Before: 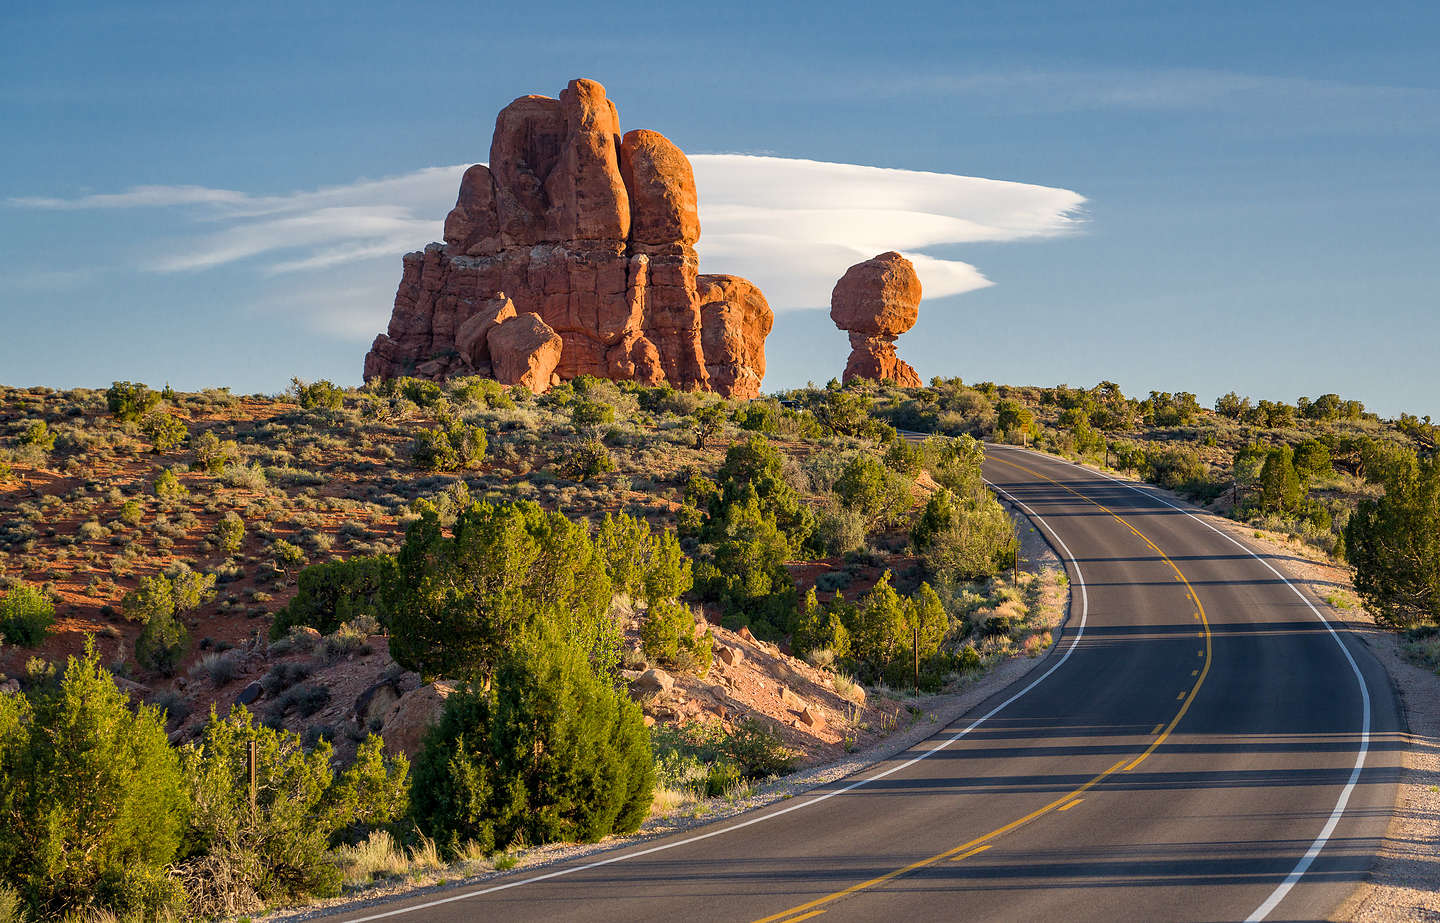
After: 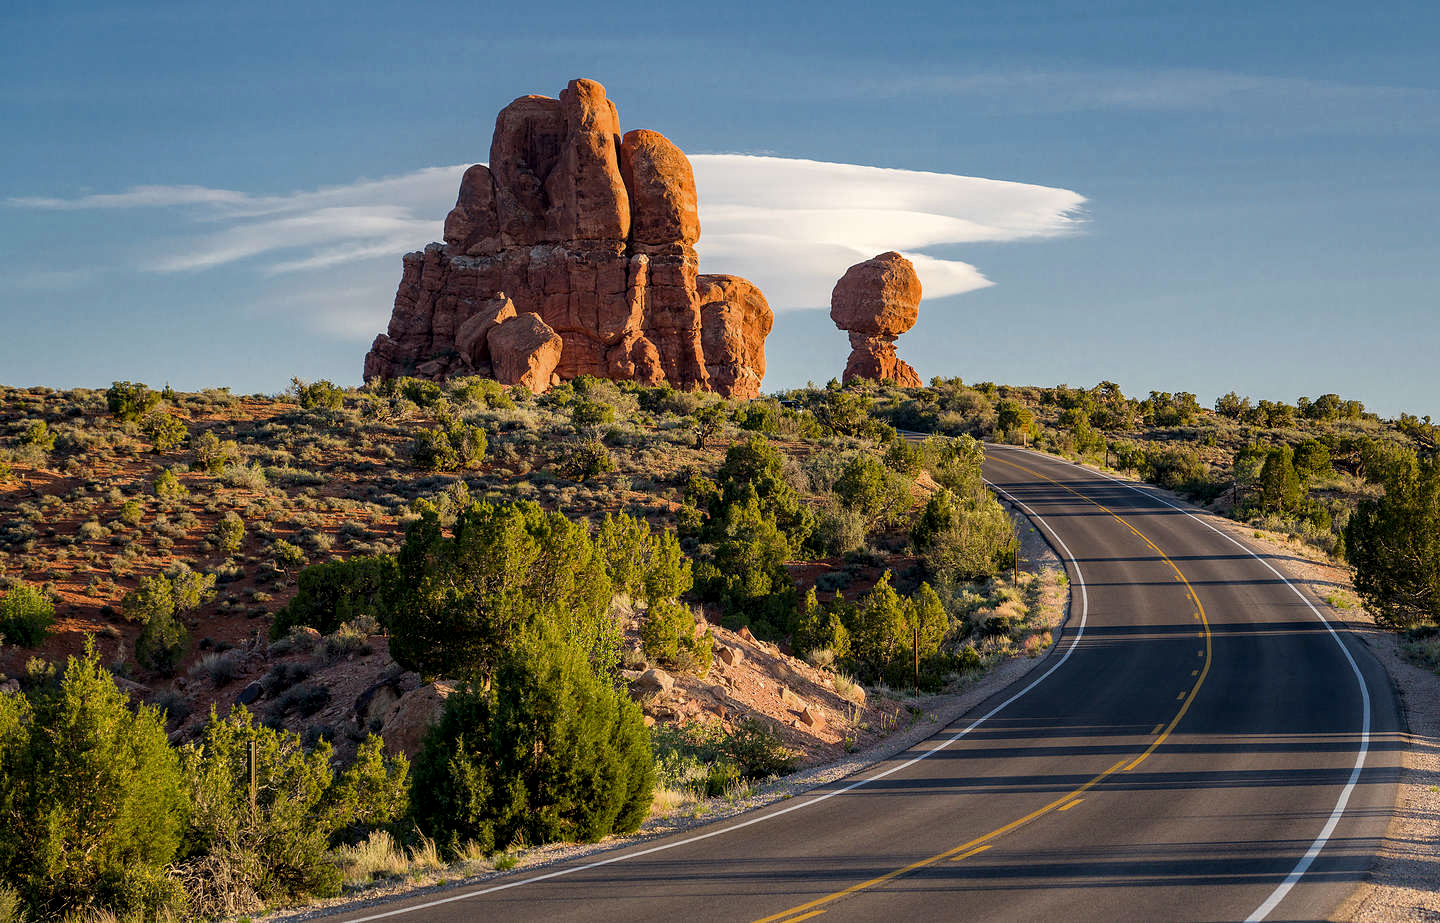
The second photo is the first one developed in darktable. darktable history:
tone equalizer: -8 EV -0.408 EV, -7 EV -0.382 EV, -6 EV -0.308 EV, -5 EV -0.256 EV, -3 EV 0.212 EV, -2 EV 0.317 EV, -1 EV 0.369 EV, +0 EV 0.427 EV, mask exposure compensation -0.488 EV
local contrast: highlights 105%, shadows 98%, detail 120%, midtone range 0.2
exposure: black level correction 0.001, exposure 0.193 EV, compensate exposure bias true, compensate highlight preservation false
